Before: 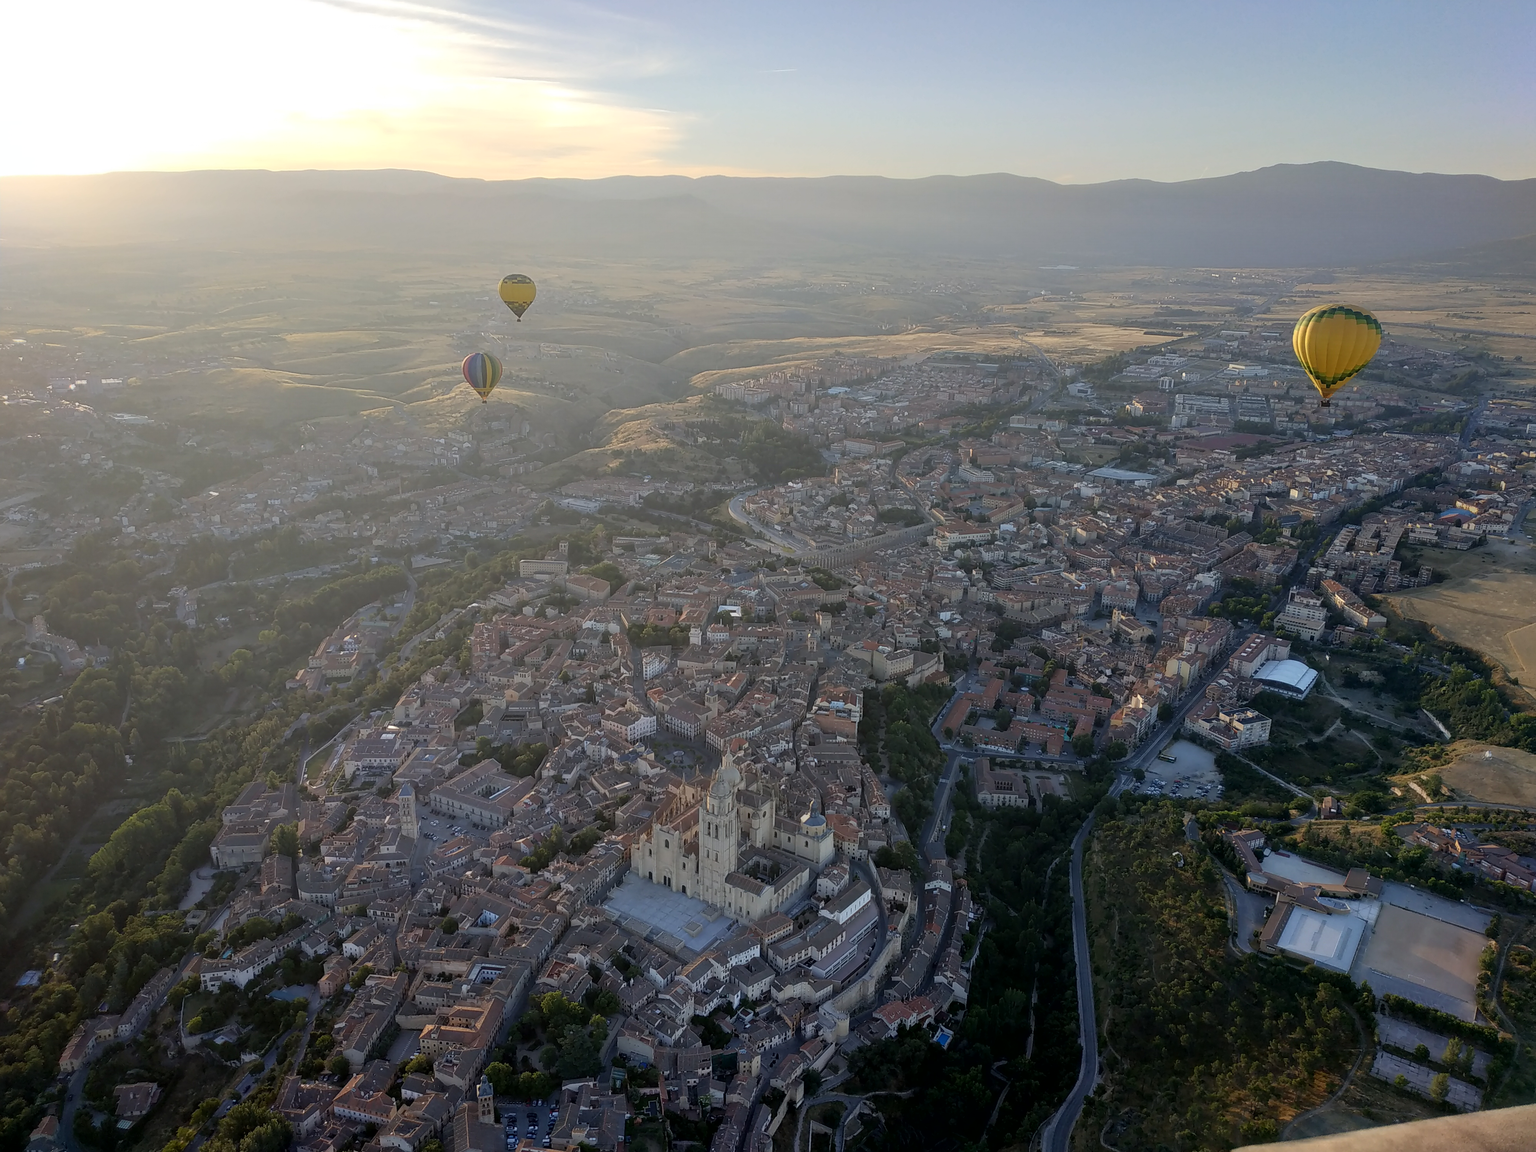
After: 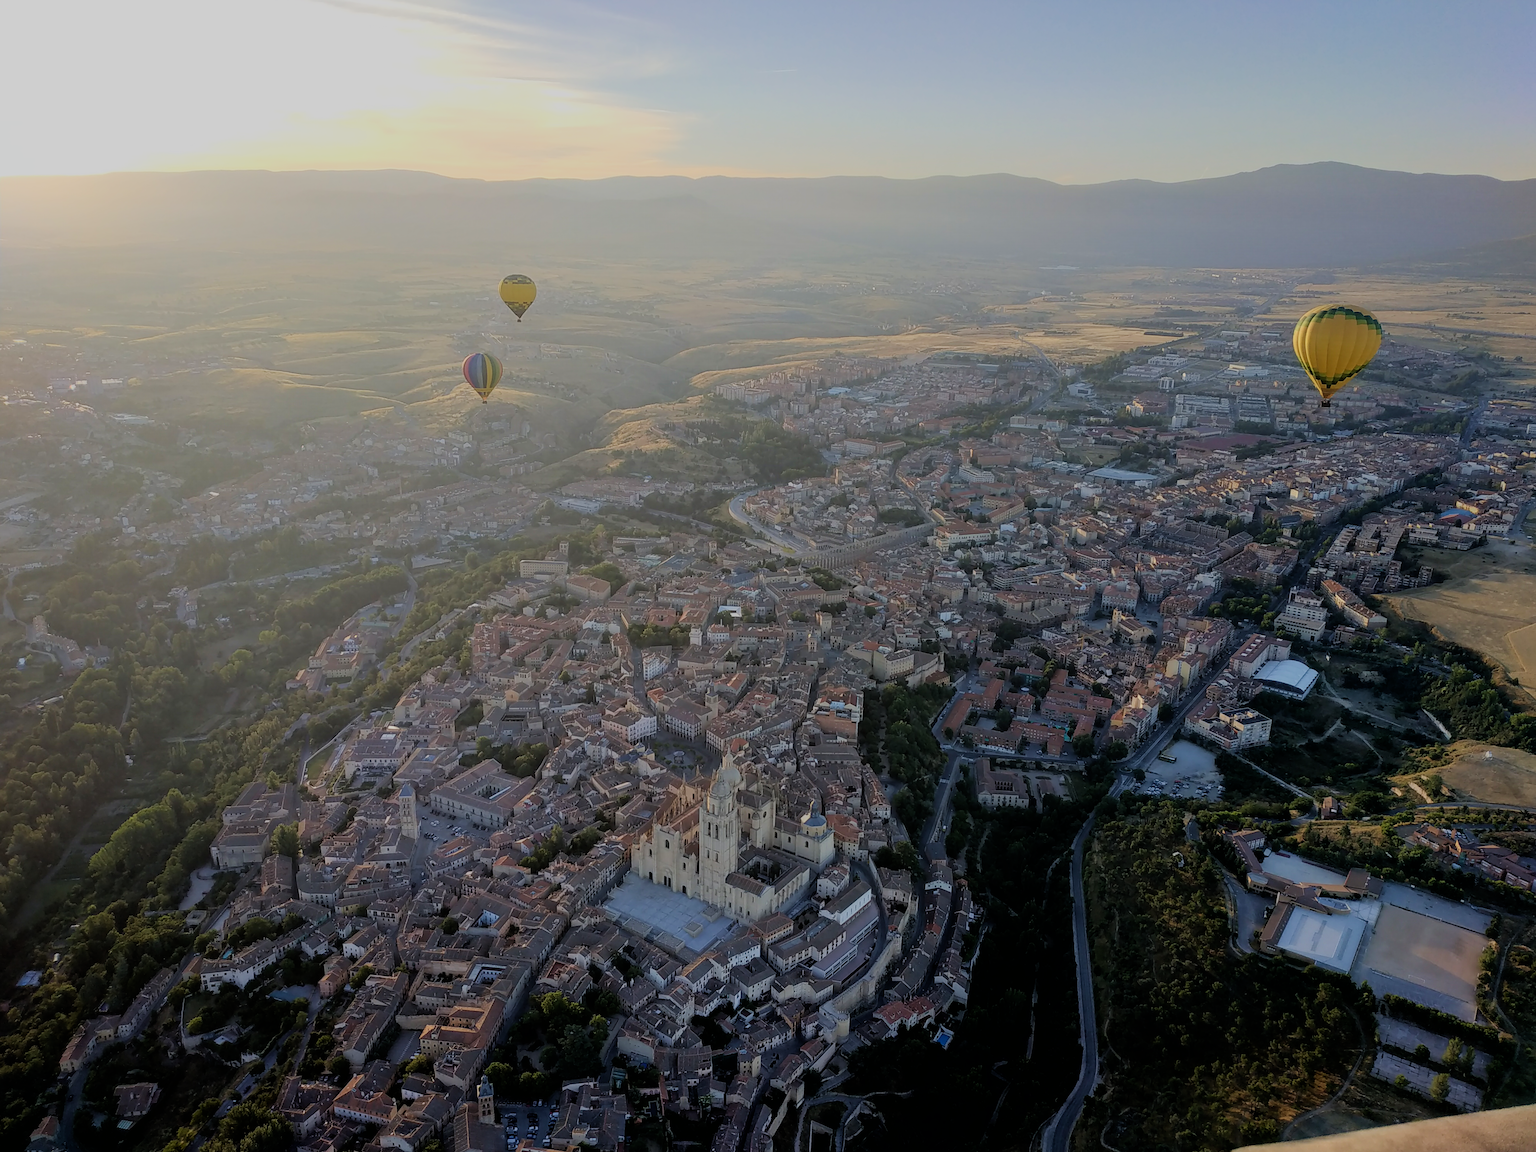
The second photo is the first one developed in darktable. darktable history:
filmic rgb: black relative exposure -7.21 EV, white relative exposure 5.39 EV, hardness 3.03
velvia: on, module defaults
